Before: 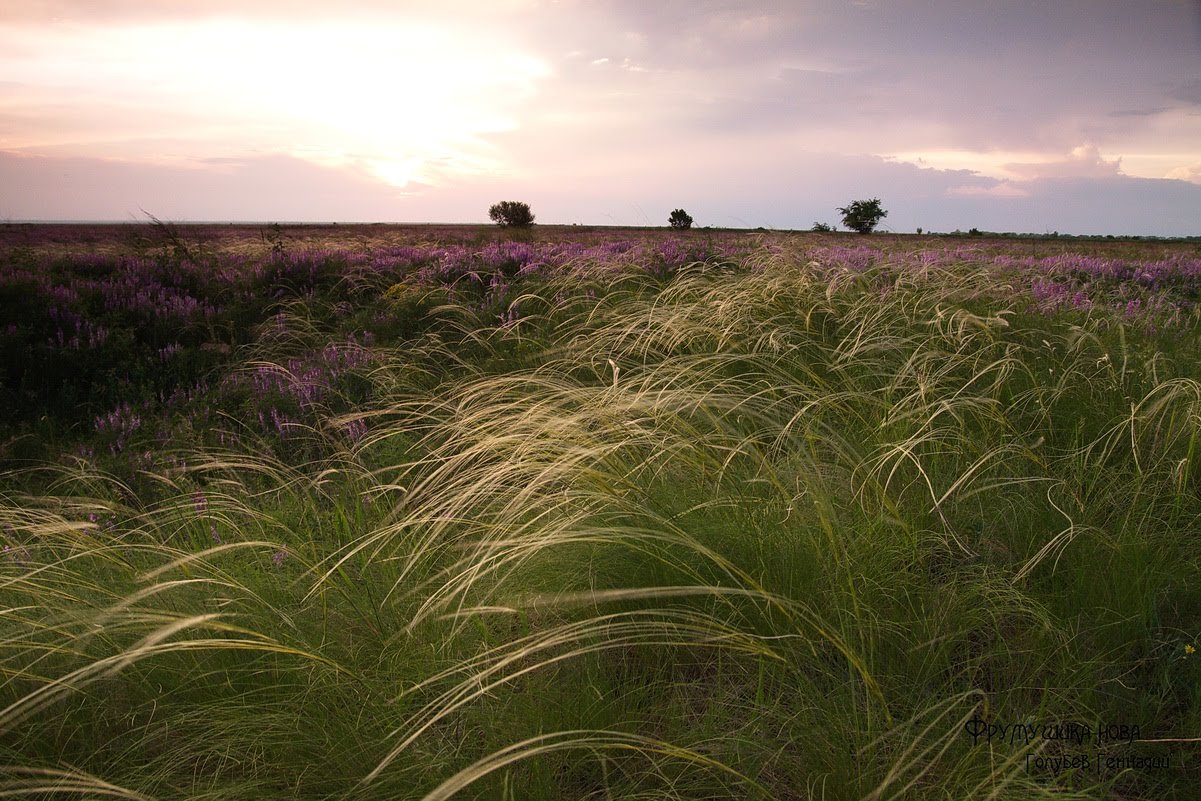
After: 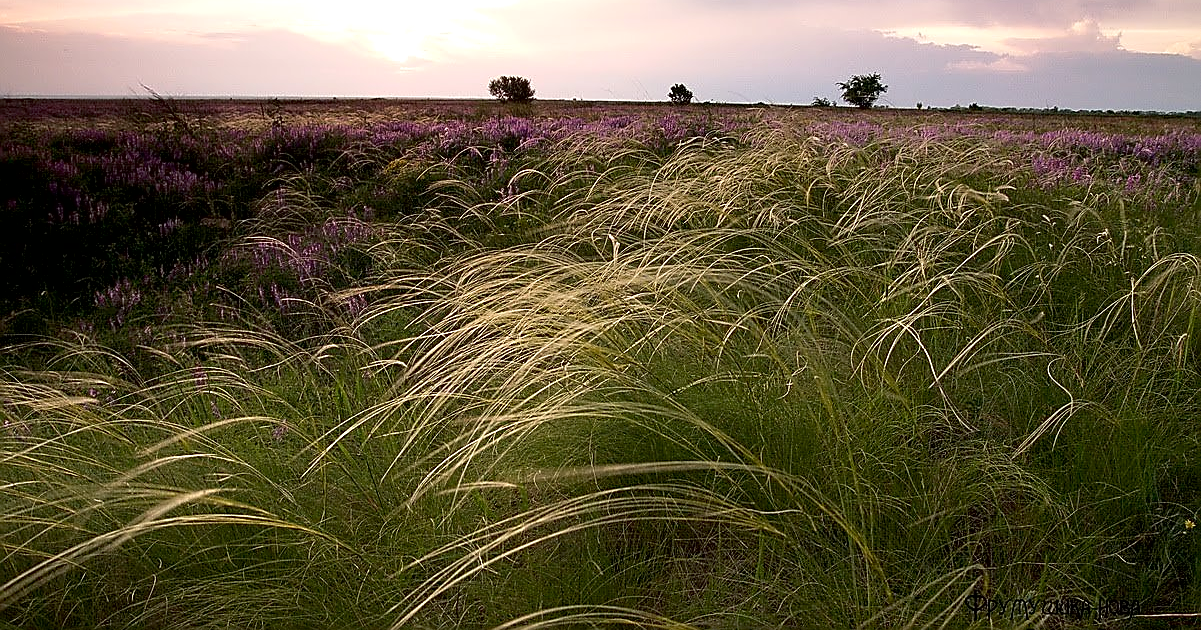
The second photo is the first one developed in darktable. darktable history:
exposure: black level correction 0.007, exposure 0.159 EV, compensate highlight preservation false
contrast brightness saturation: saturation -0.04
sharpen: radius 1.4, amount 1.25, threshold 0.7
crop and rotate: top 15.774%, bottom 5.506%
tone equalizer: -8 EV -1.84 EV, -7 EV -1.16 EV, -6 EV -1.62 EV, smoothing diameter 25%, edges refinement/feathering 10, preserve details guided filter
